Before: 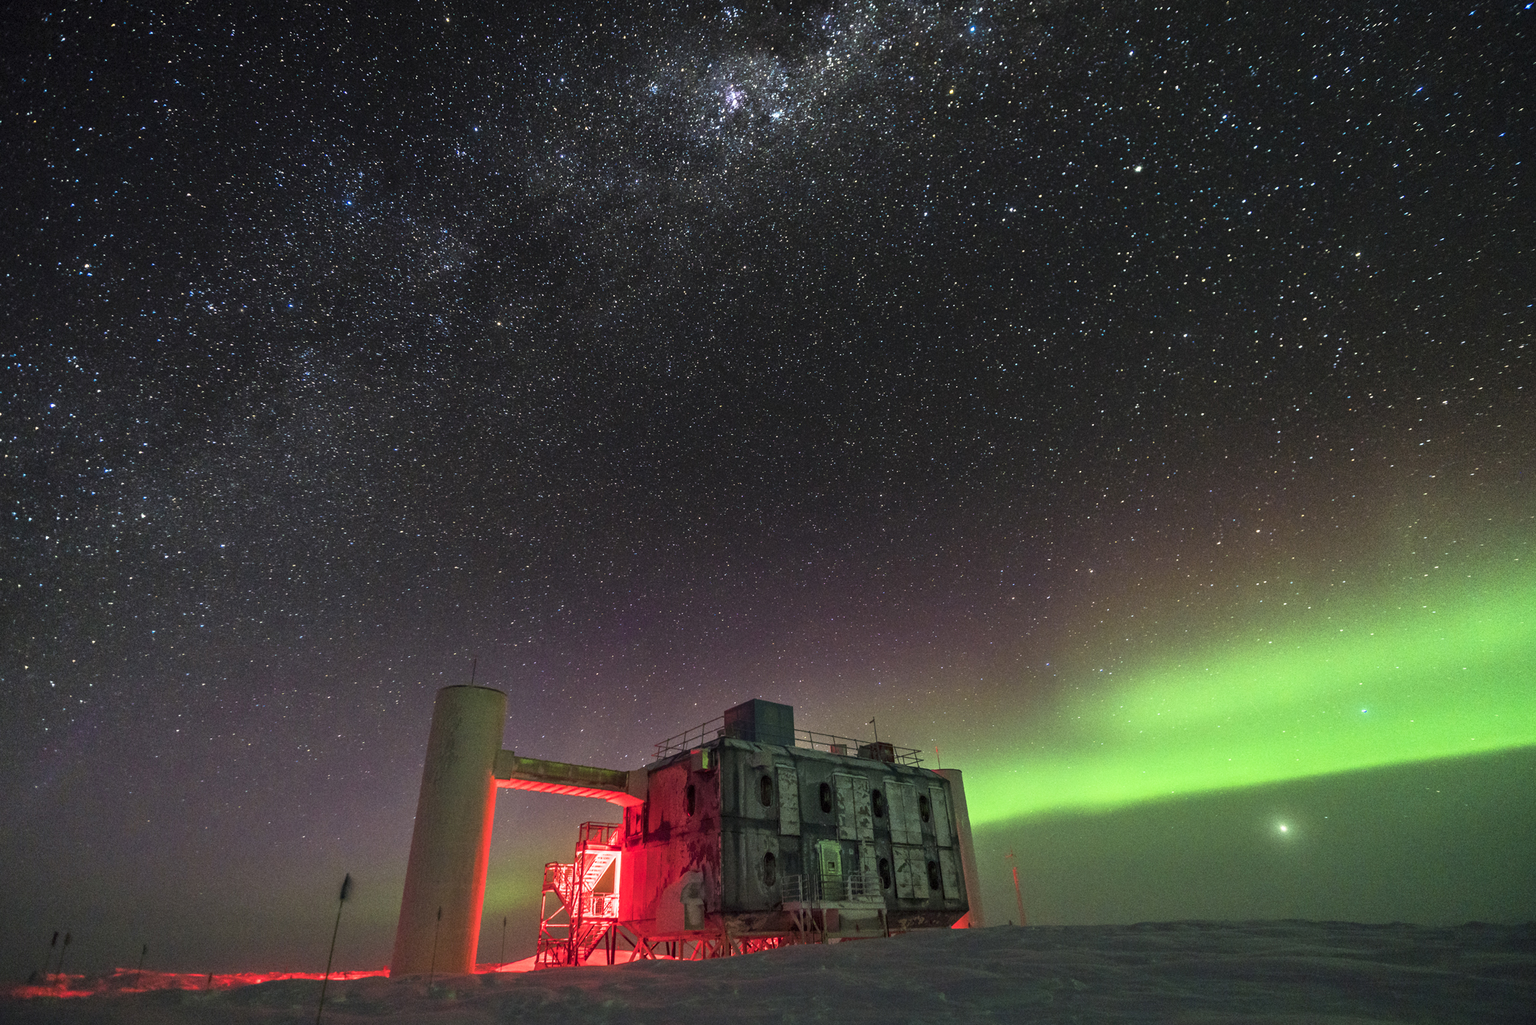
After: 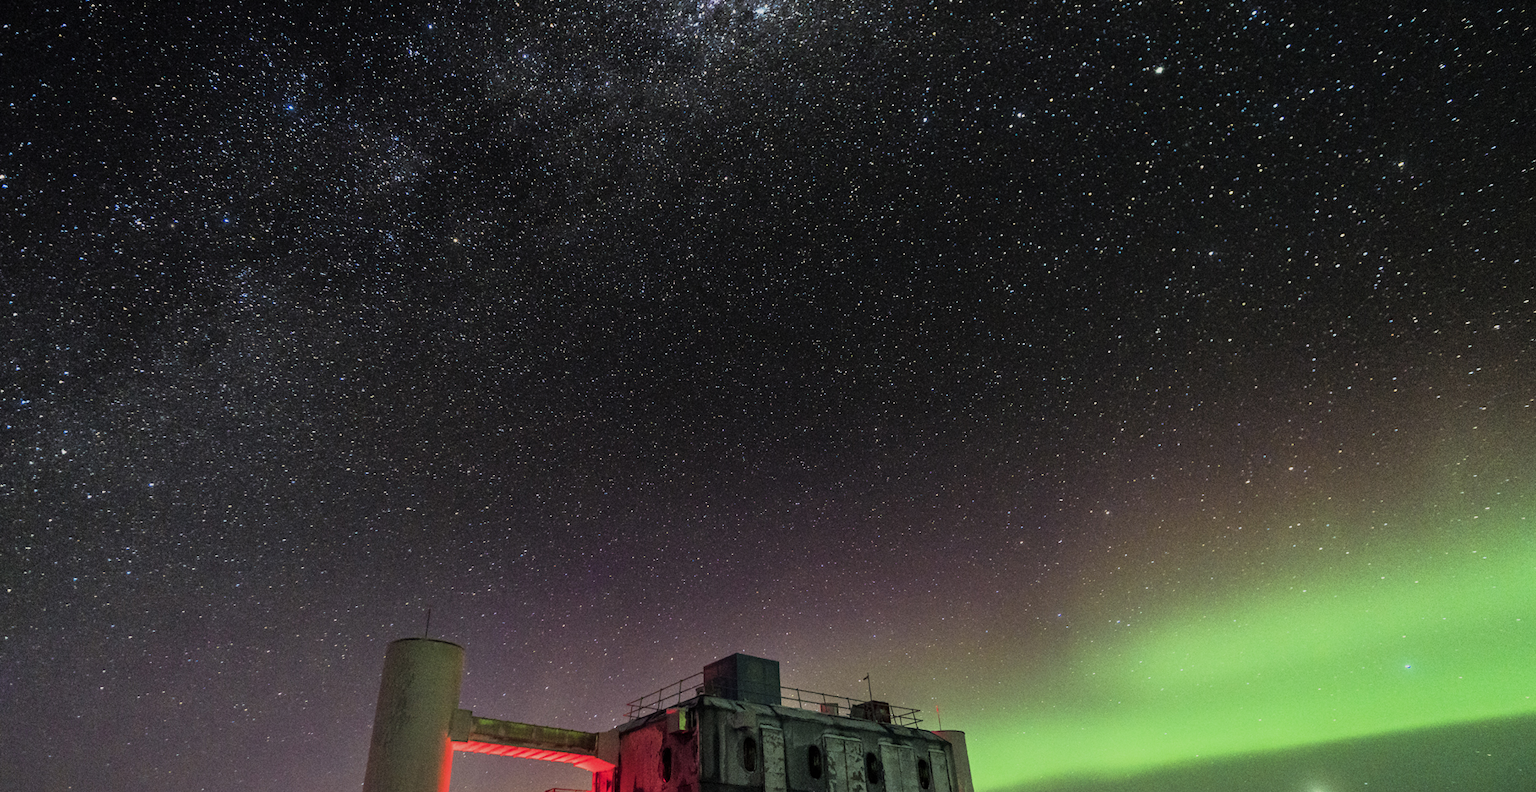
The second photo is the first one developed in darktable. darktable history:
filmic rgb: hardness 4.17
crop: left 5.596%, top 10.314%, right 3.534%, bottom 19.395%
